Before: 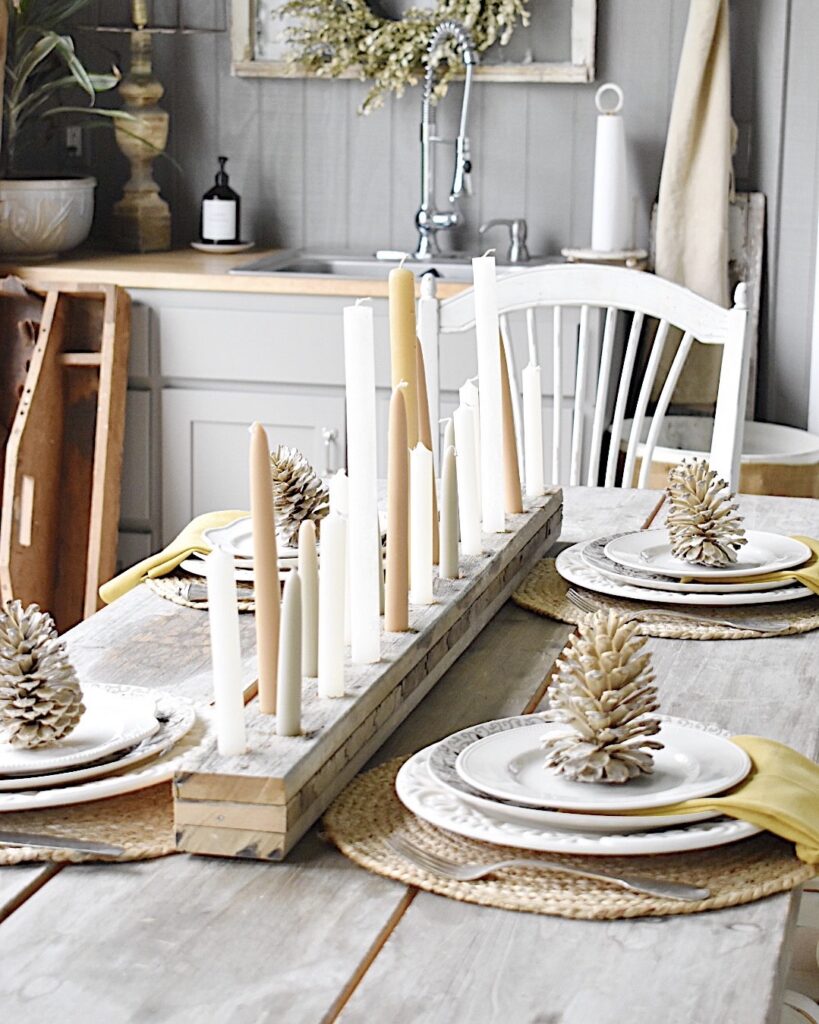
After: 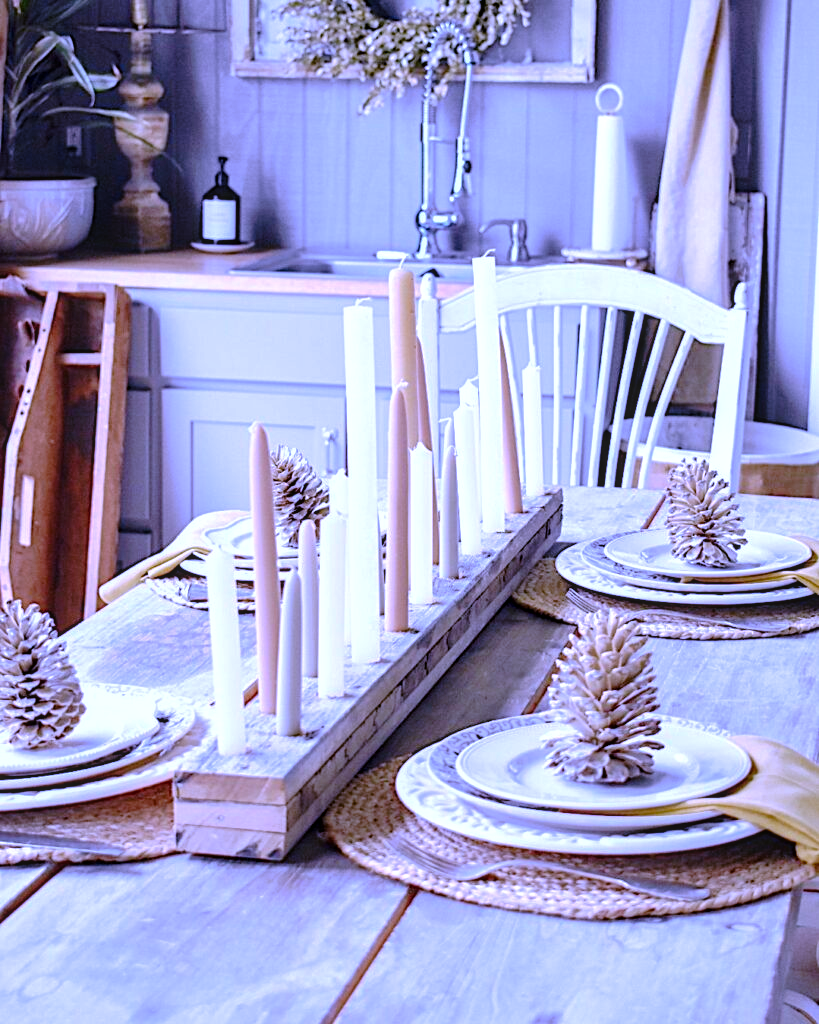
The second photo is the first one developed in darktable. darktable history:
levels: levels [0, 0.492, 0.984]
local contrast: on, module defaults
white balance: red 0.98, blue 1.61
tone curve: curves: ch0 [(0, 0) (0.003, 0.008) (0.011, 0.01) (0.025, 0.012) (0.044, 0.023) (0.069, 0.033) (0.1, 0.046) (0.136, 0.075) (0.177, 0.116) (0.224, 0.171) (0.277, 0.235) (0.335, 0.312) (0.399, 0.397) (0.468, 0.466) (0.543, 0.54) (0.623, 0.62) (0.709, 0.701) (0.801, 0.782) (0.898, 0.877) (1, 1)], preserve colors none
